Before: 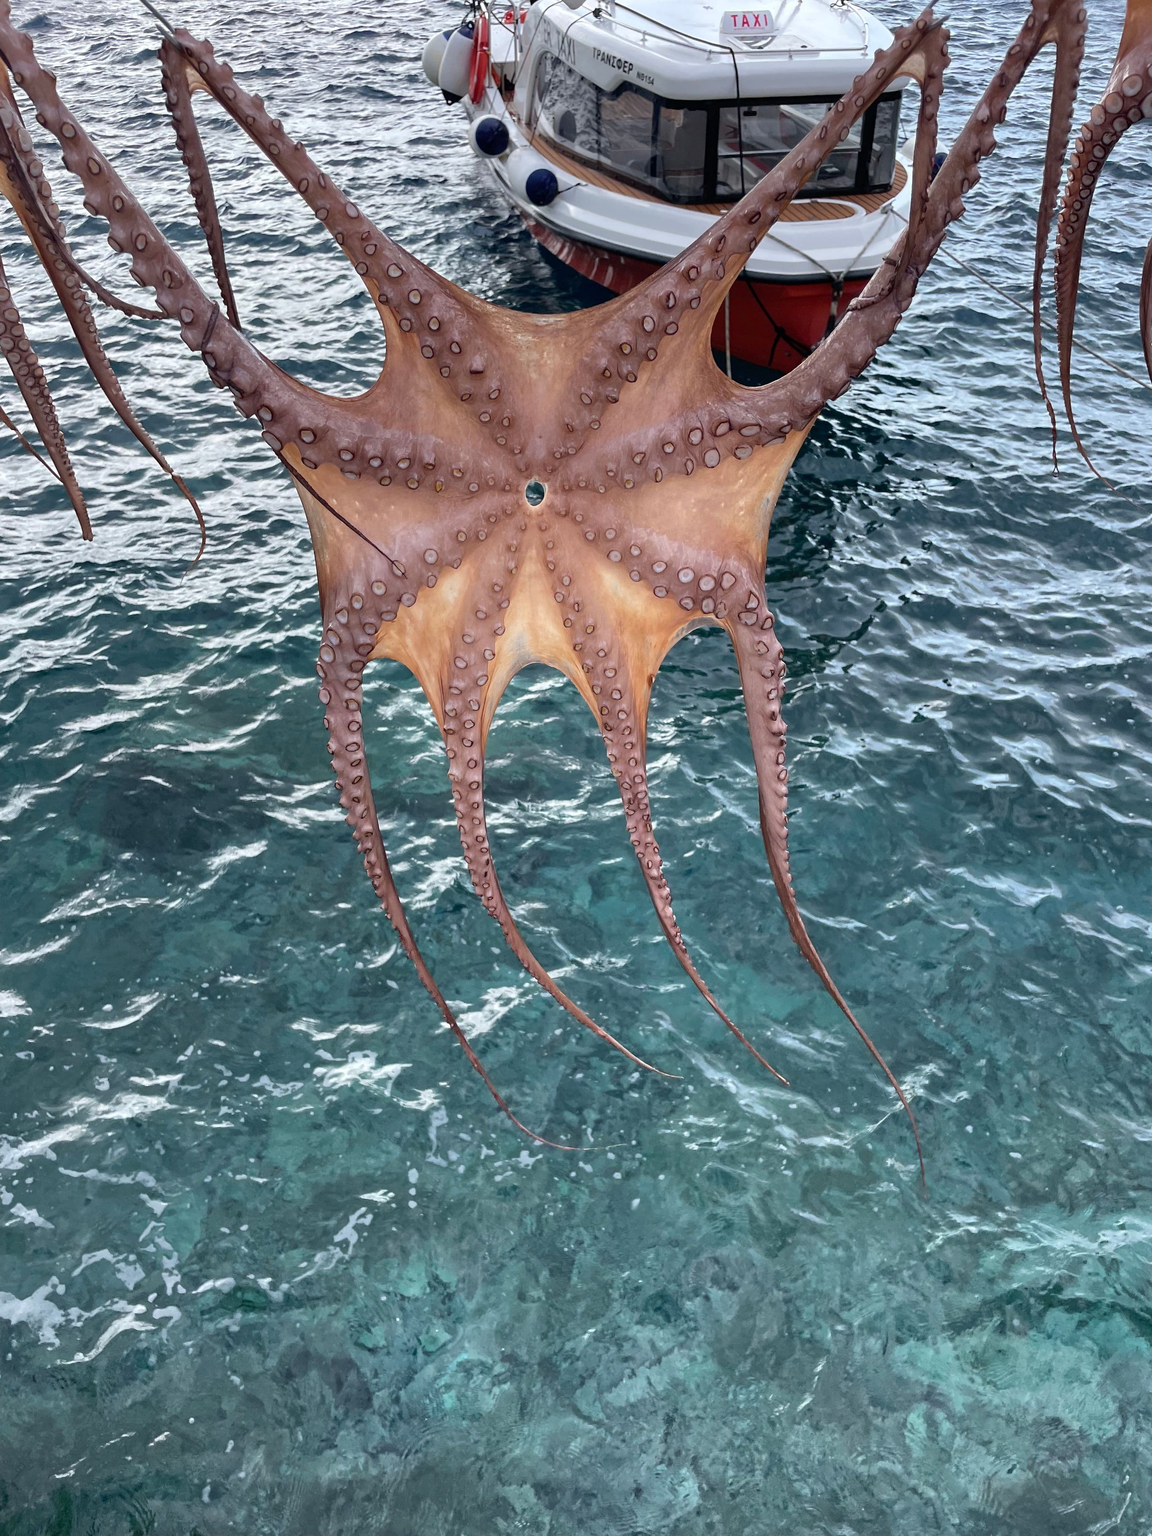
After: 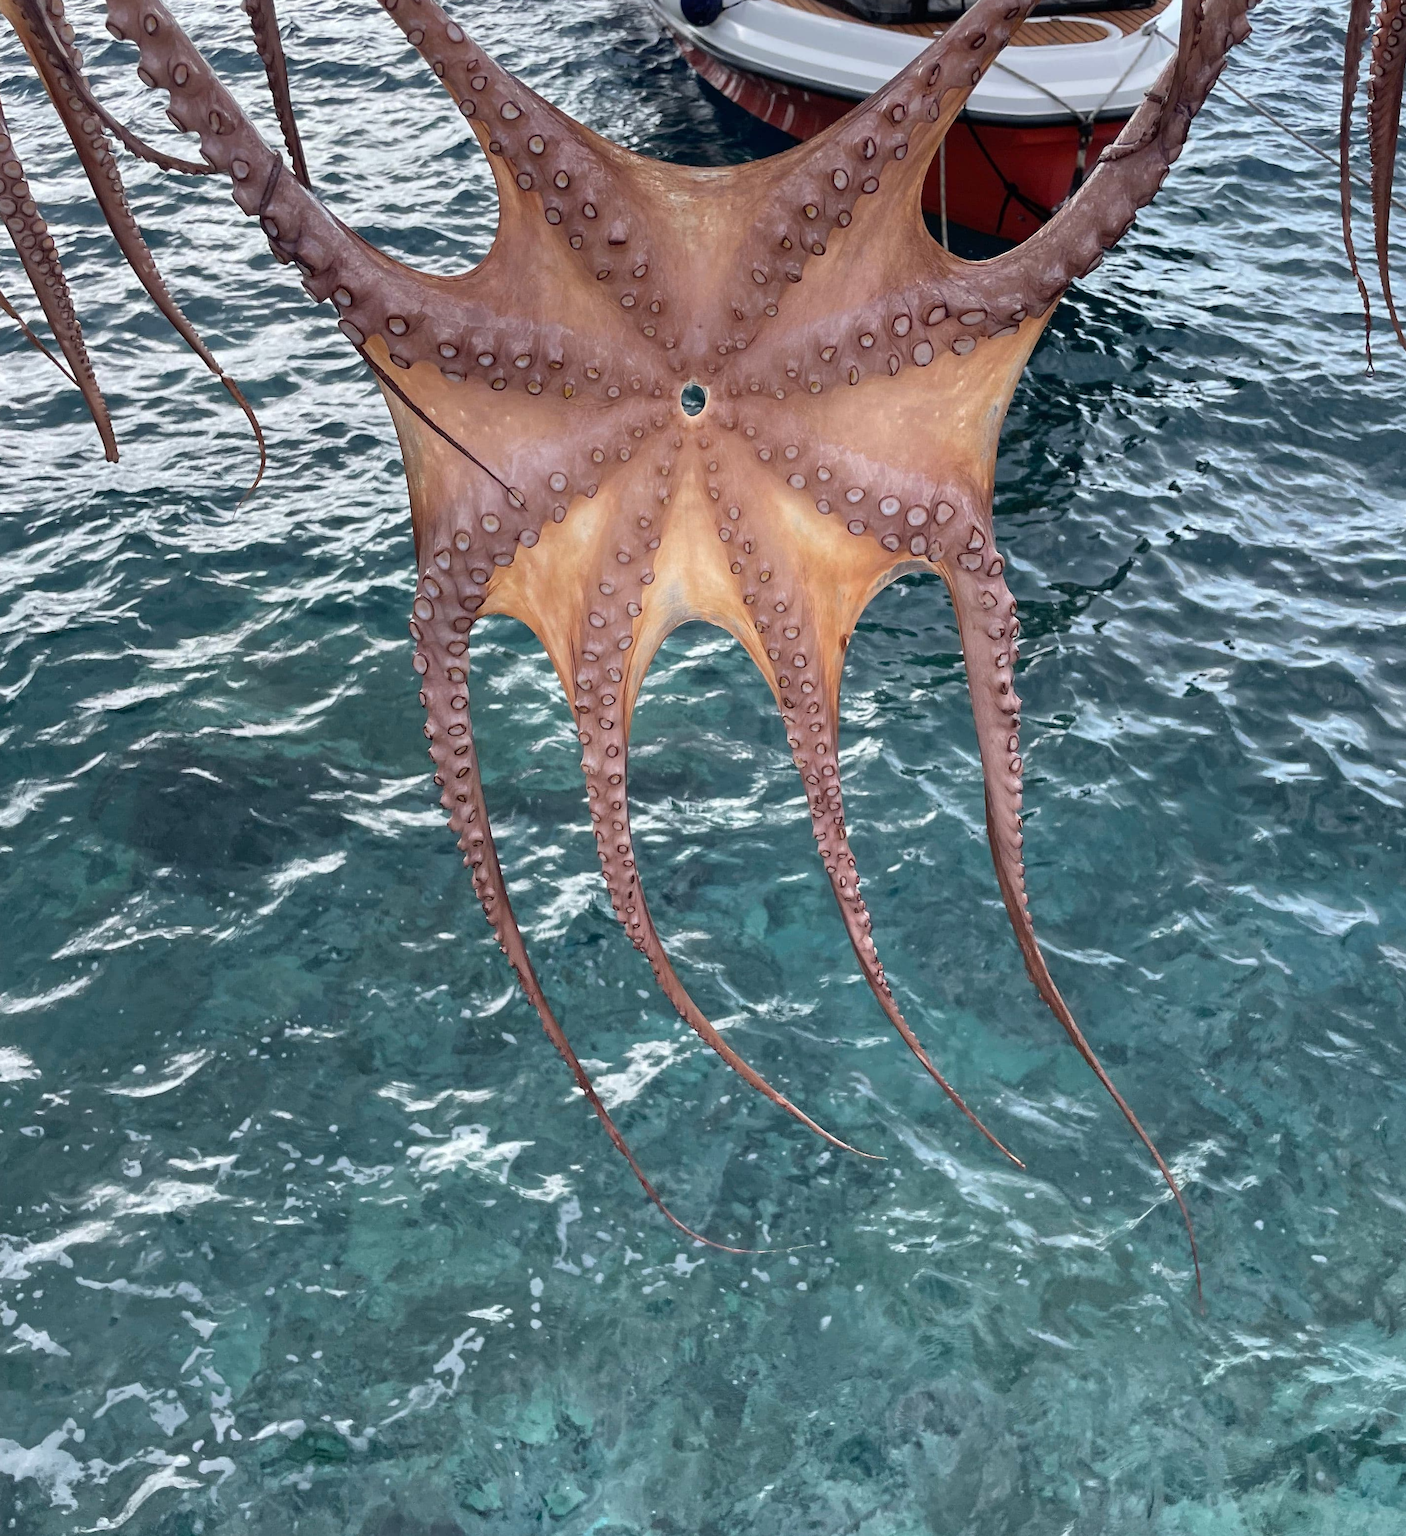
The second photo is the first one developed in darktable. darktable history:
crop and rotate: angle 0.107°, top 12.009%, right 5.782%, bottom 10.817%
